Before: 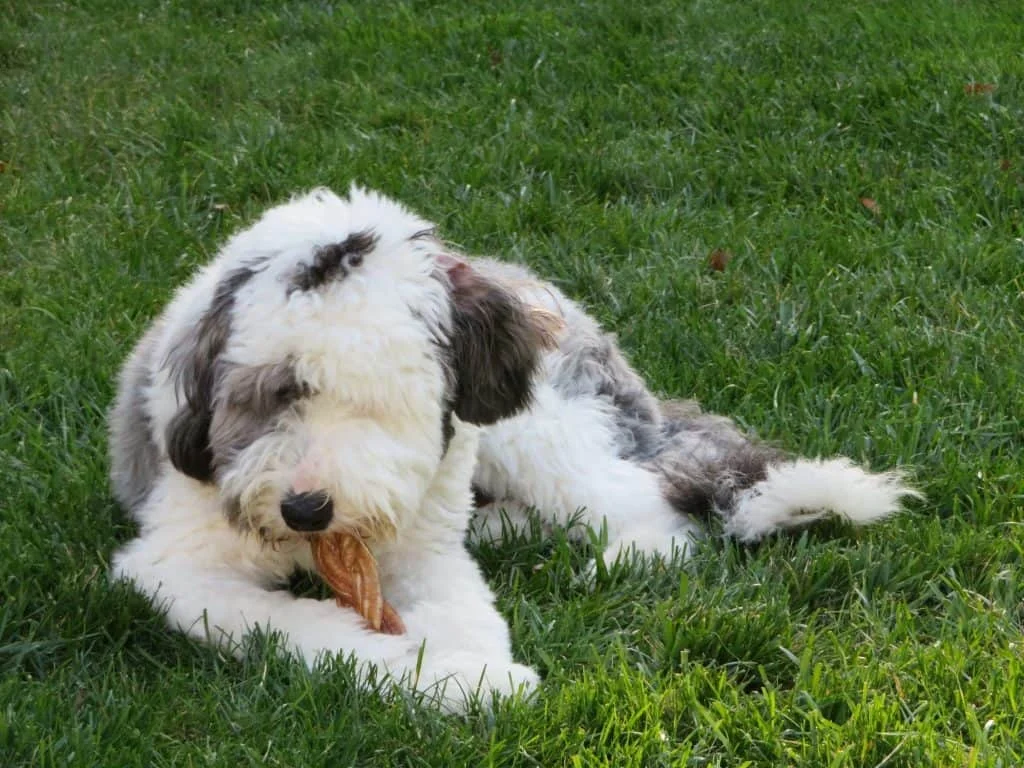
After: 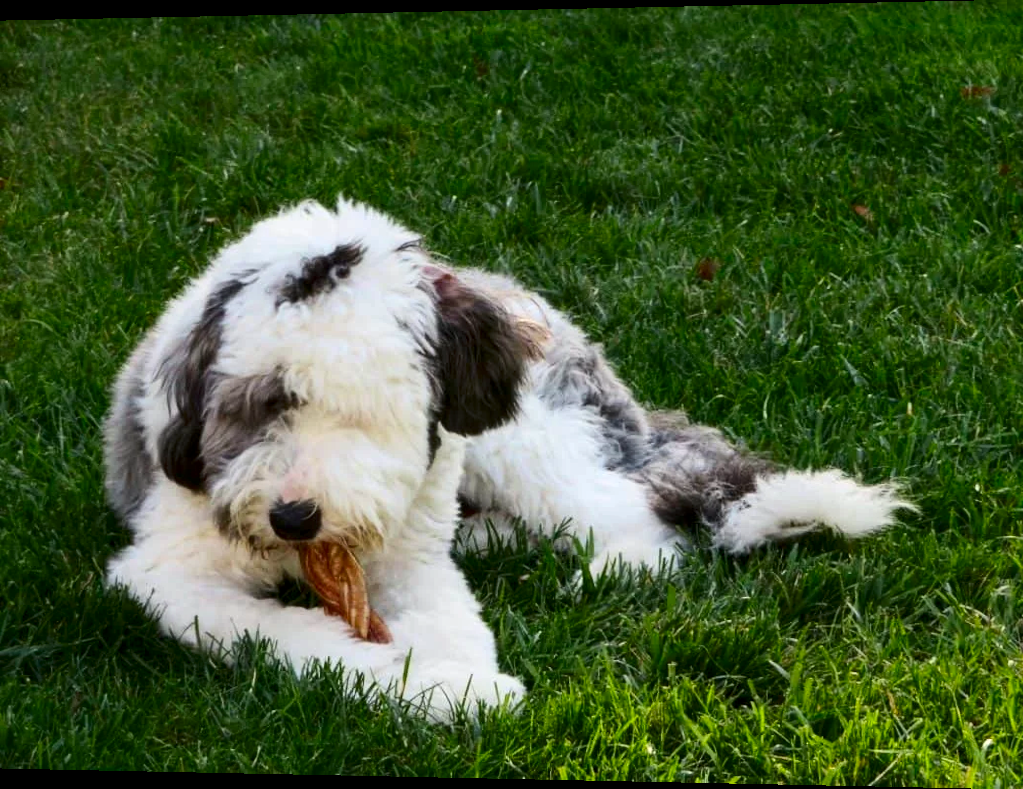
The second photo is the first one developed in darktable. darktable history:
local contrast: highlights 100%, shadows 100%, detail 120%, midtone range 0.2
contrast brightness saturation: contrast 0.19, brightness -0.11, saturation 0.21
rotate and perspective: lens shift (horizontal) -0.055, automatic cropping off
